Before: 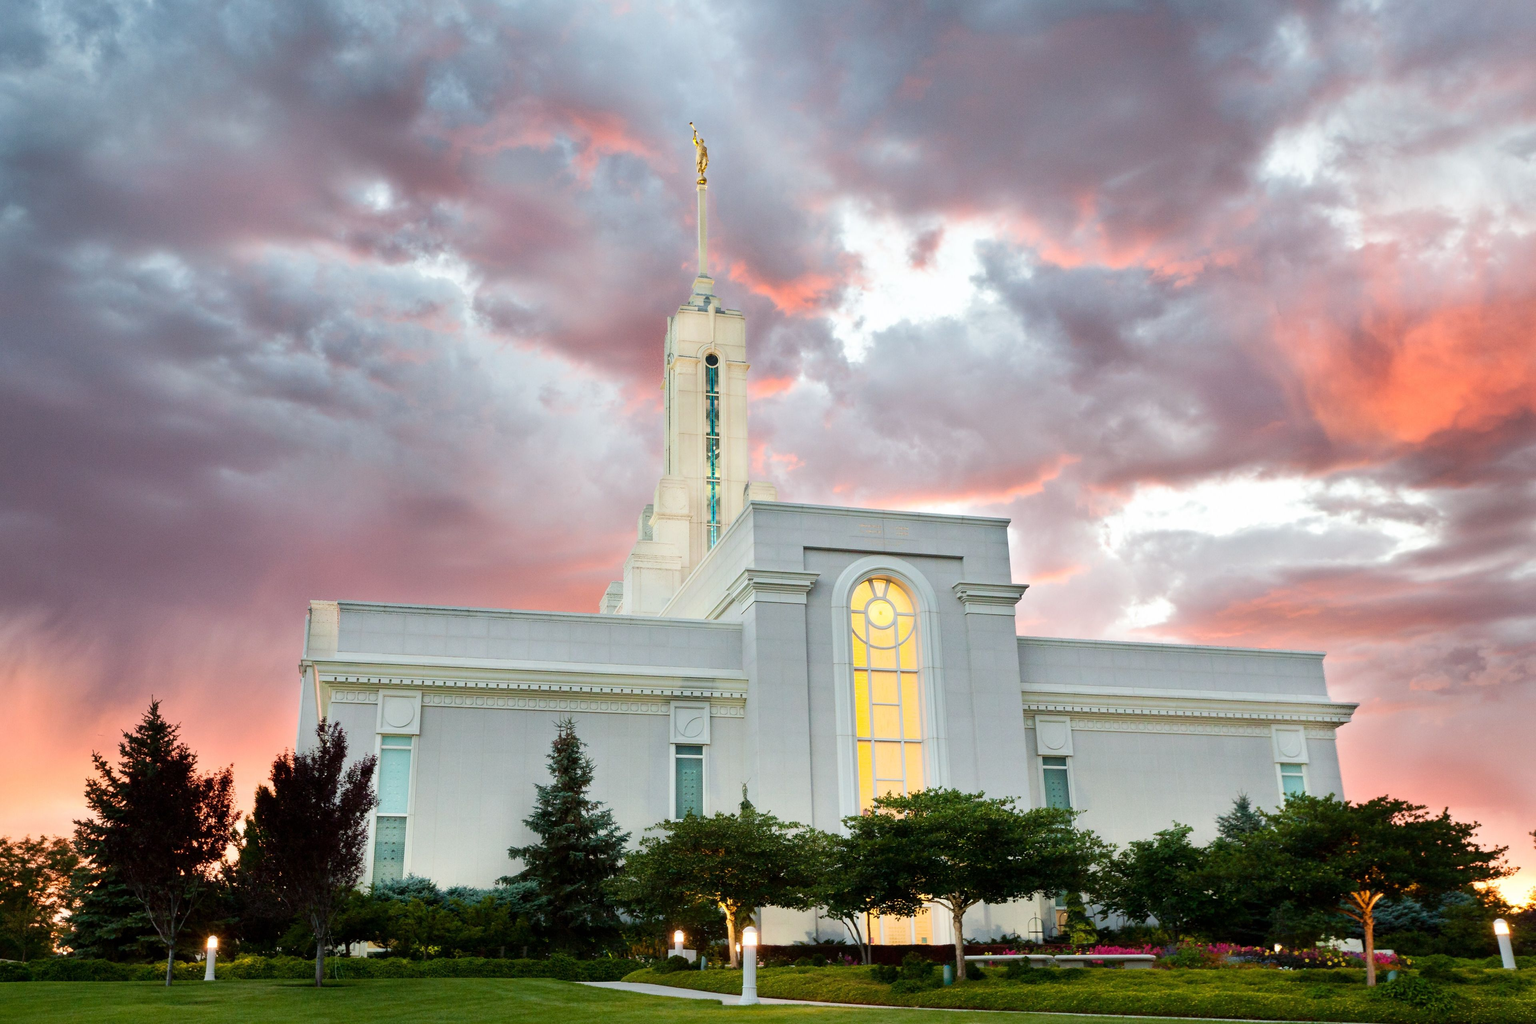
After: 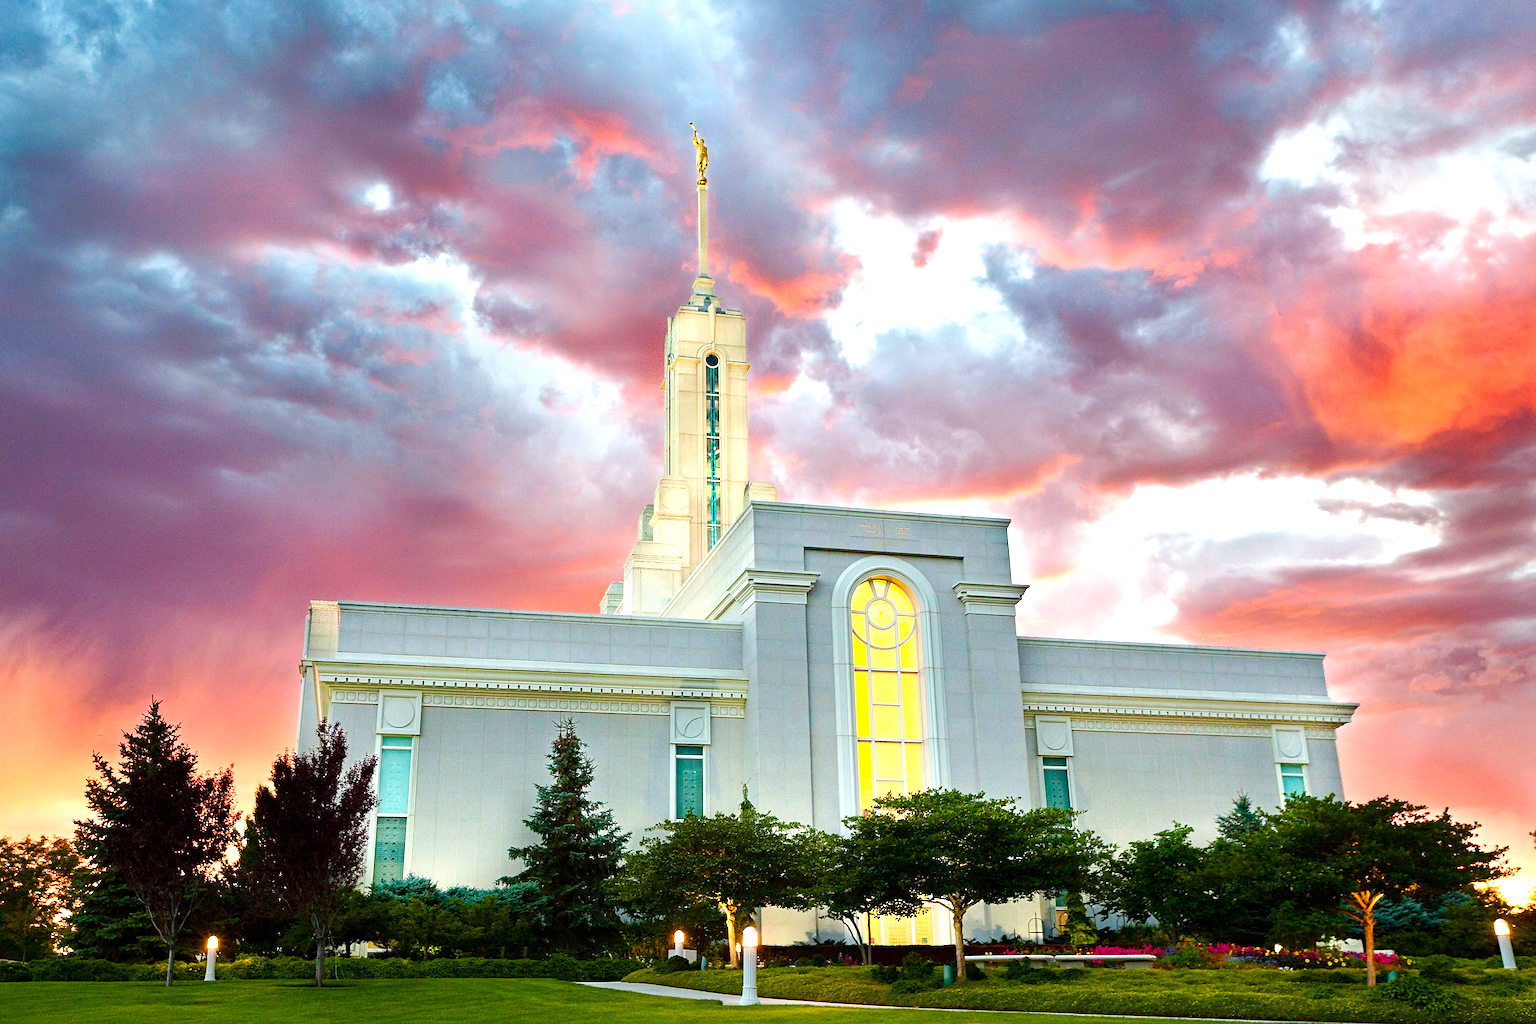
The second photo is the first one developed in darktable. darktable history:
color balance rgb: linear chroma grading › shadows -2.2%, linear chroma grading › highlights -15%, linear chroma grading › global chroma -10%, linear chroma grading › mid-tones -10%, perceptual saturation grading › global saturation 45%, perceptual saturation grading › highlights -50%, perceptual saturation grading › shadows 30%, perceptual brilliance grading › global brilliance 18%, global vibrance 45%
sharpen: on, module defaults
haze removal: strength 0.4, distance 0.22, compatibility mode true, adaptive false
